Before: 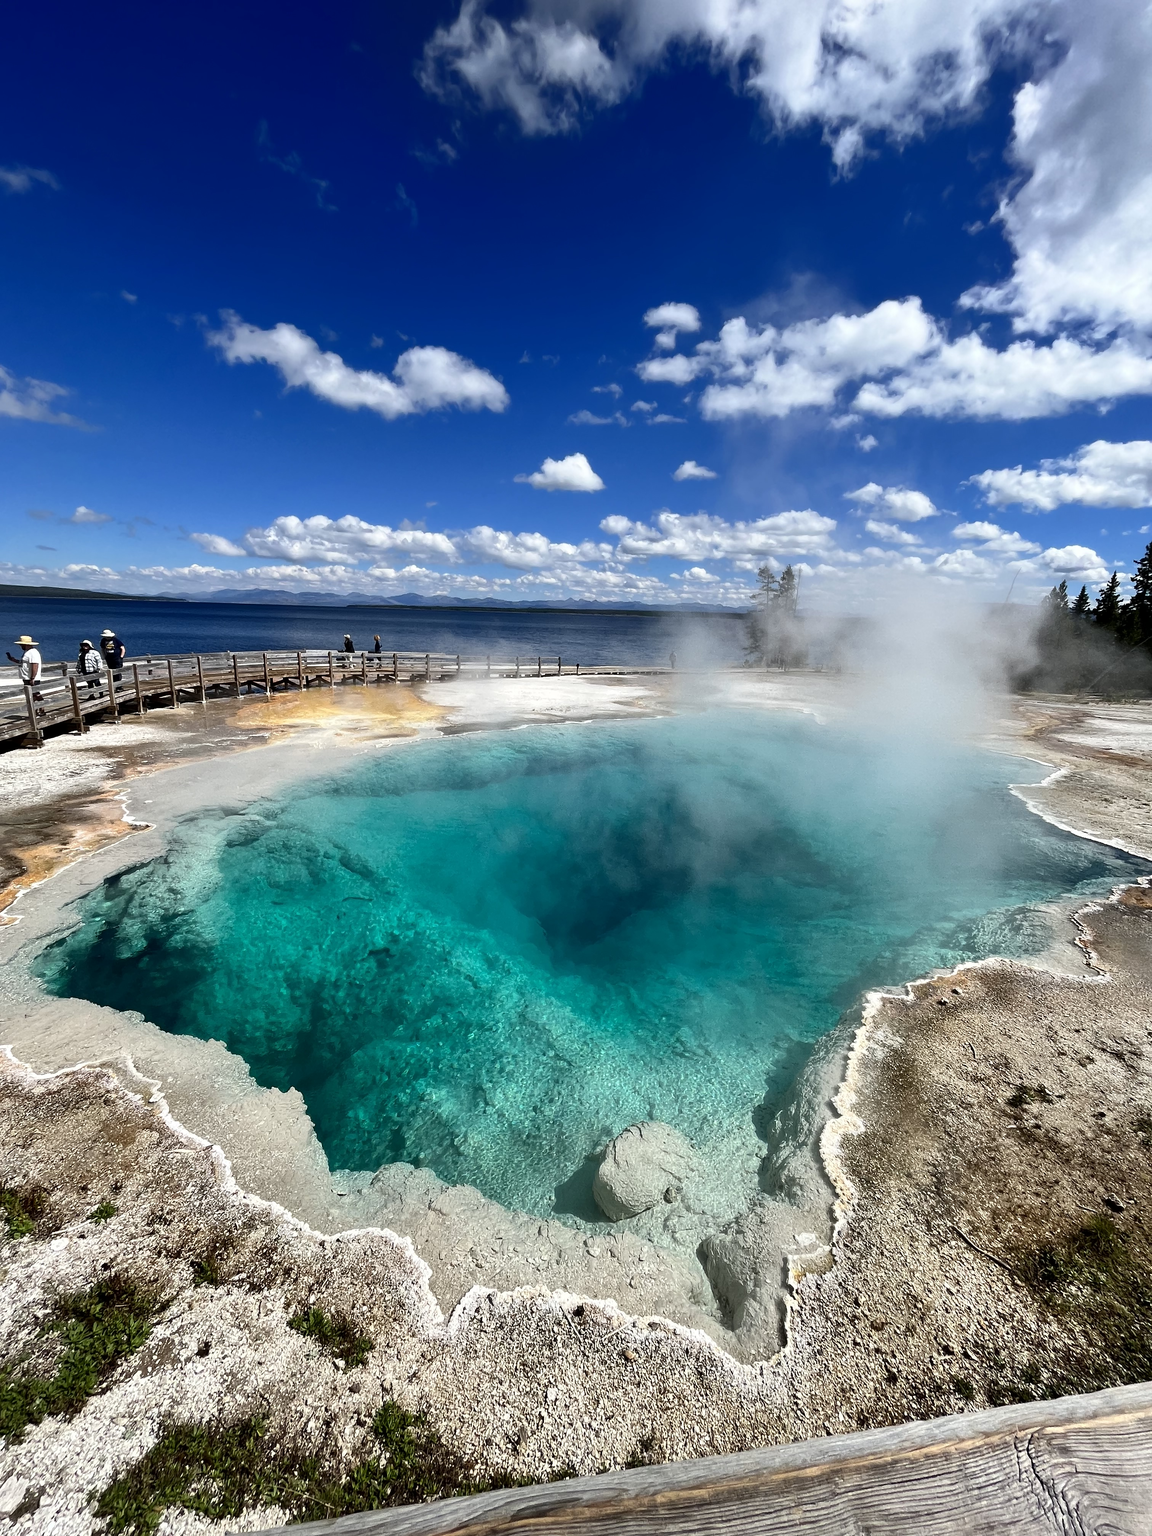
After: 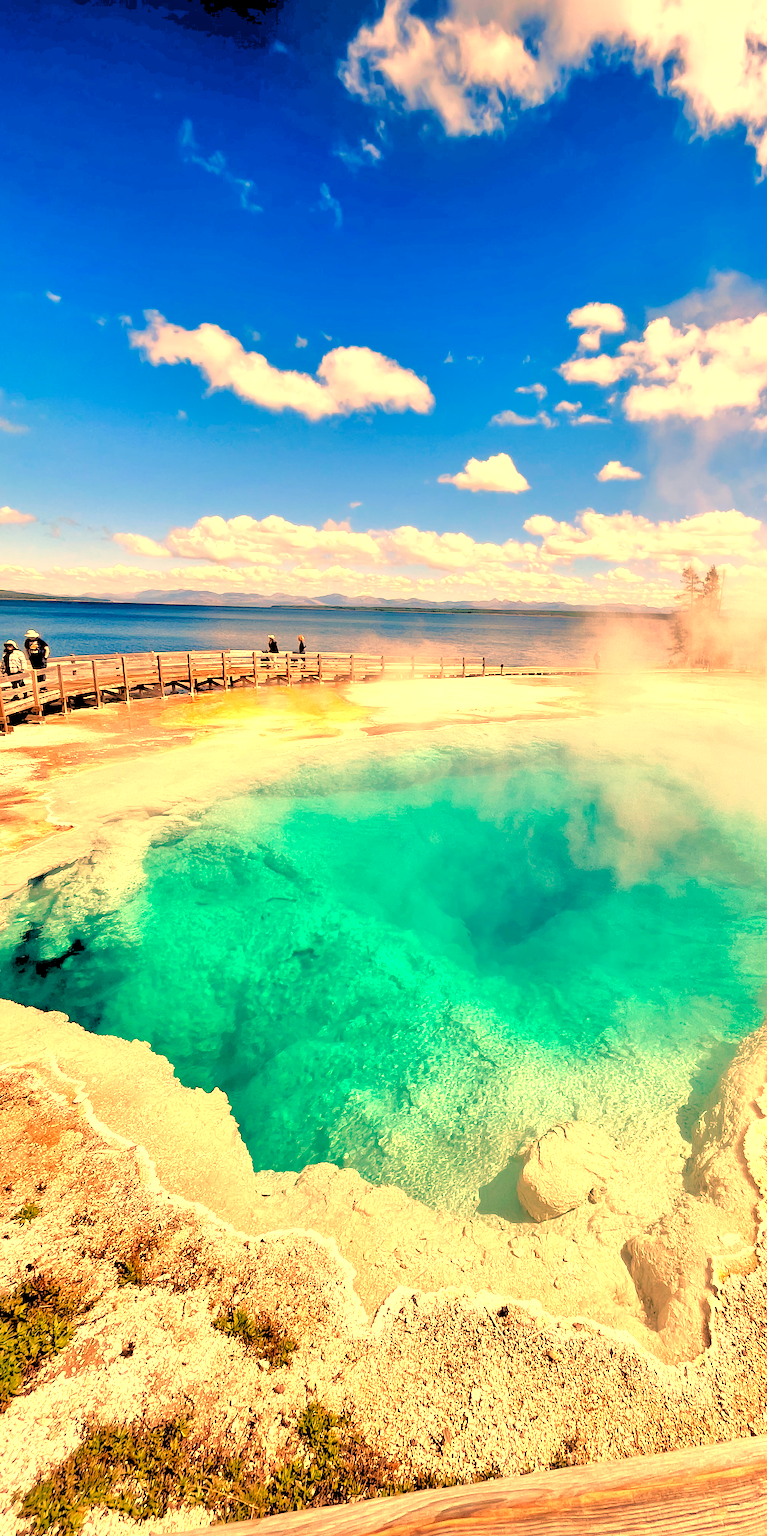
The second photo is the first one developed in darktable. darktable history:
exposure: black level correction 0.001, exposure 0.955 EV, compensate exposure bias true, compensate highlight preservation false
crop and rotate: left 6.617%, right 26.717%
rgb levels: levels [[0.027, 0.429, 0.996], [0, 0.5, 1], [0, 0.5, 1]]
tone equalizer: -7 EV 0.15 EV, -6 EV 0.6 EV, -5 EV 1.15 EV, -4 EV 1.33 EV, -3 EV 1.15 EV, -2 EV 0.6 EV, -1 EV 0.15 EV, mask exposure compensation -0.5 EV
white balance: red 1.467, blue 0.684
